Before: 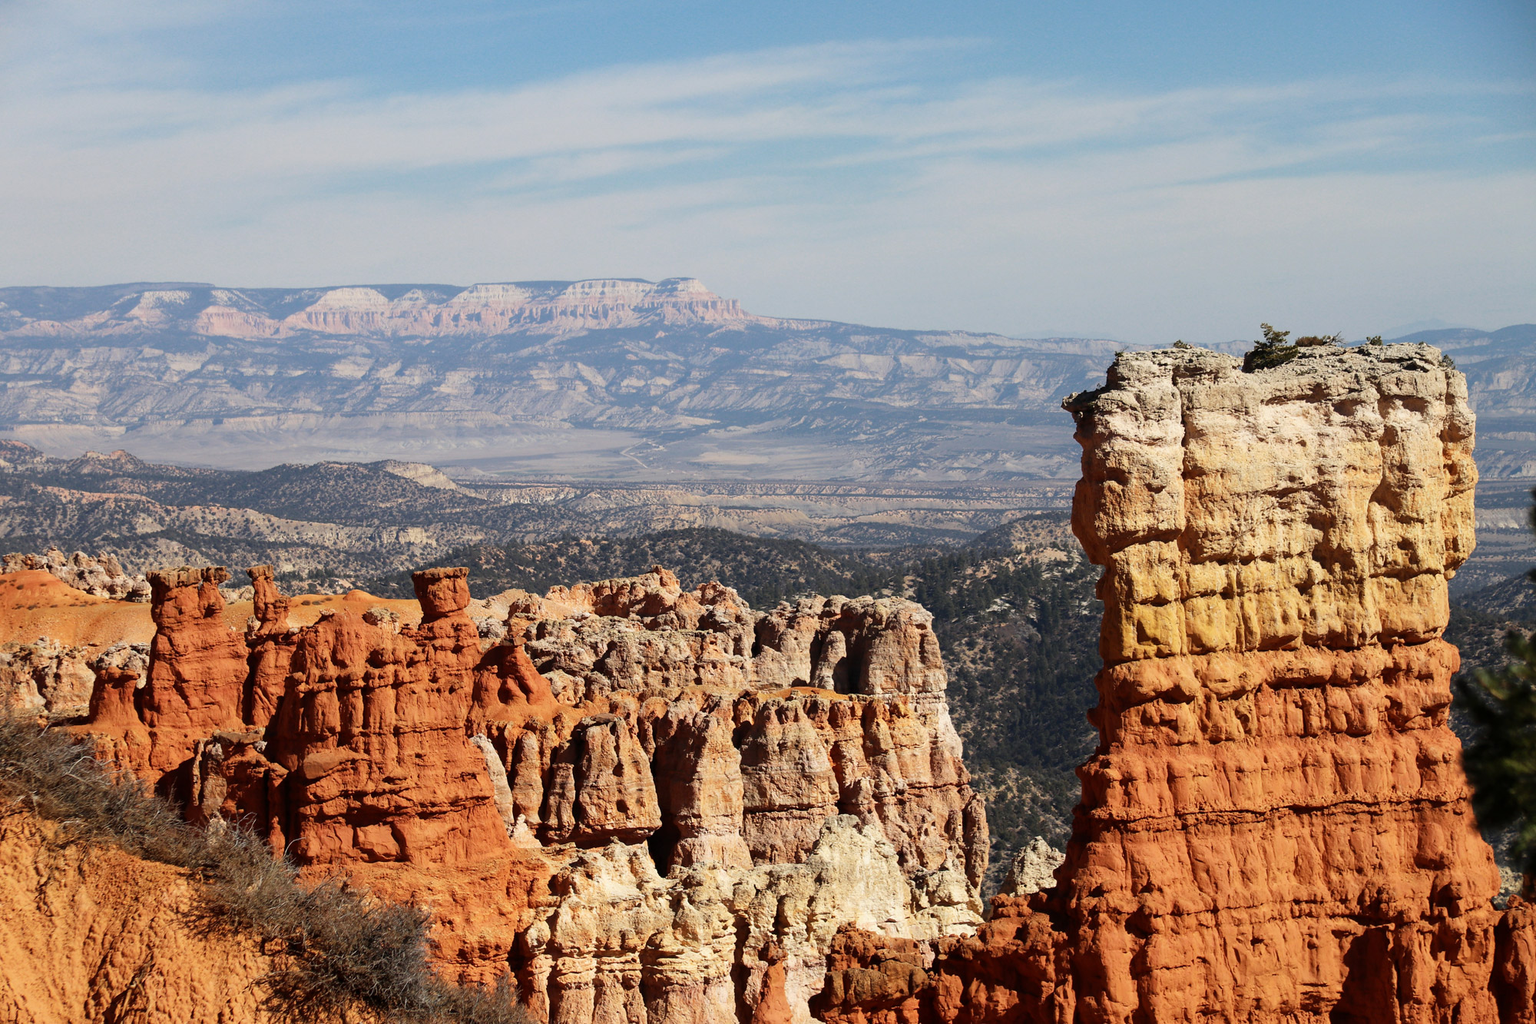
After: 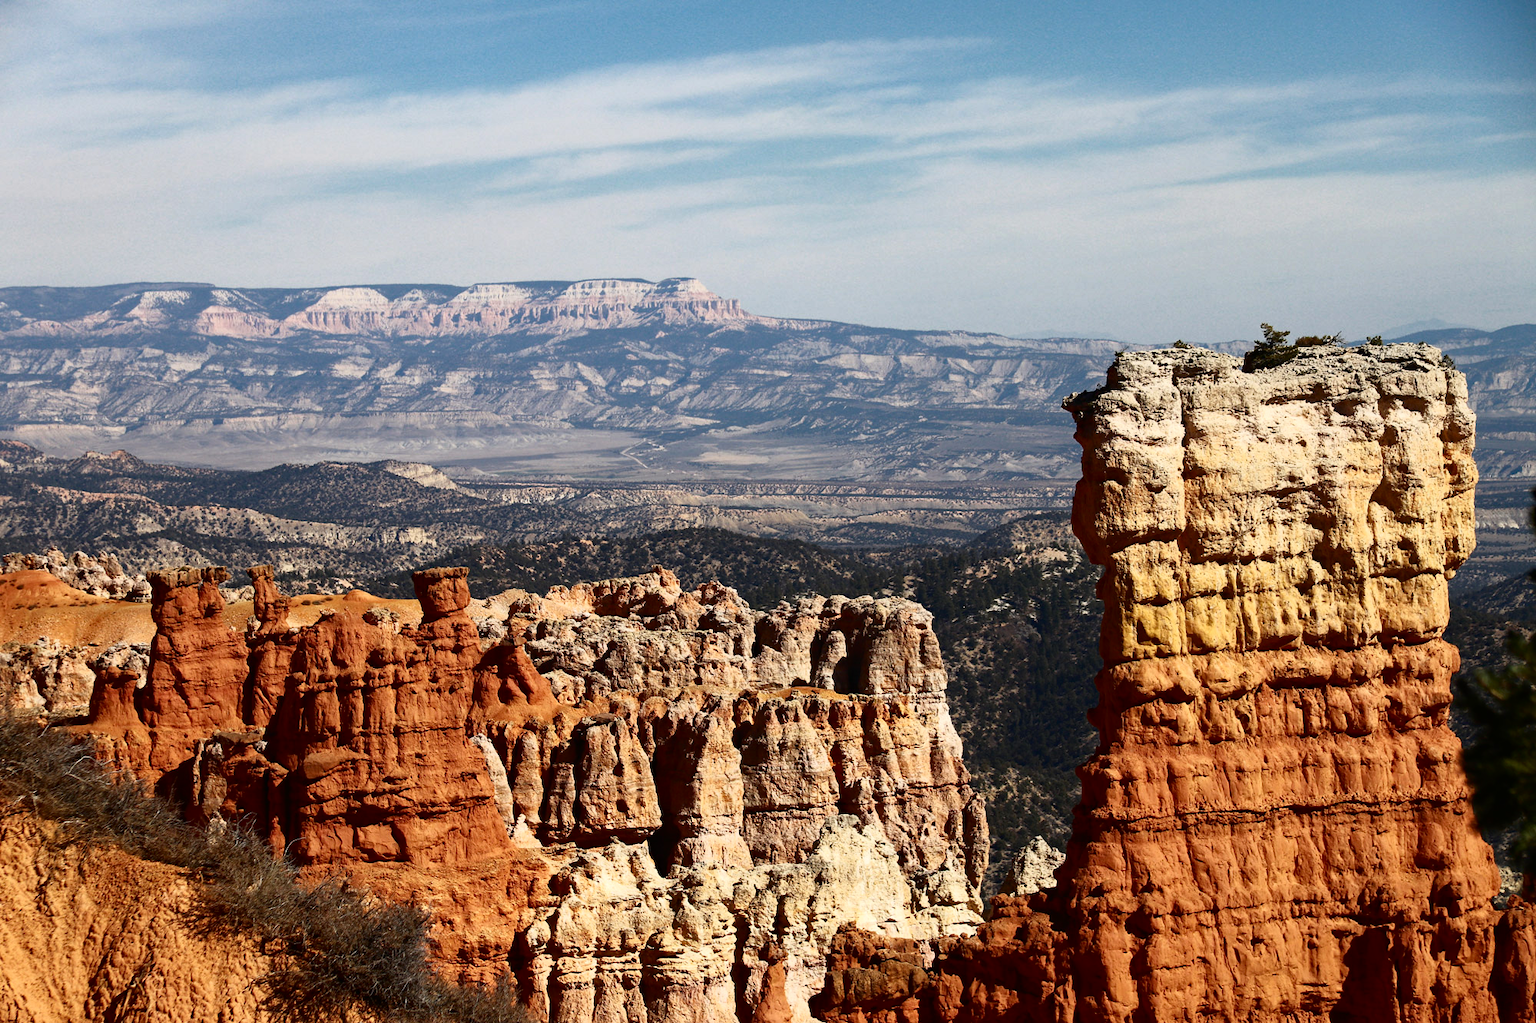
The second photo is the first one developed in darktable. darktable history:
tone curve: curves: ch0 [(0, 0) (0.003, 0.007) (0.011, 0.01) (0.025, 0.016) (0.044, 0.025) (0.069, 0.036) (0.1, 0.052) (0.136, 0.073) (0.177, 0.103) (0.224, 0.135) (0.277, 0.177) (0.335, 0.233) (0.399, 0.303) (0.468, 0.376) (0.543, 0.469) (0.623, 0.581) (0.709, 0.723) (0.801, 0.863) (0.898, 0.938) (1, 1)], color space Lab, independent channels, preserve colors none
haze removal: compatibility mode true, adaptive false
